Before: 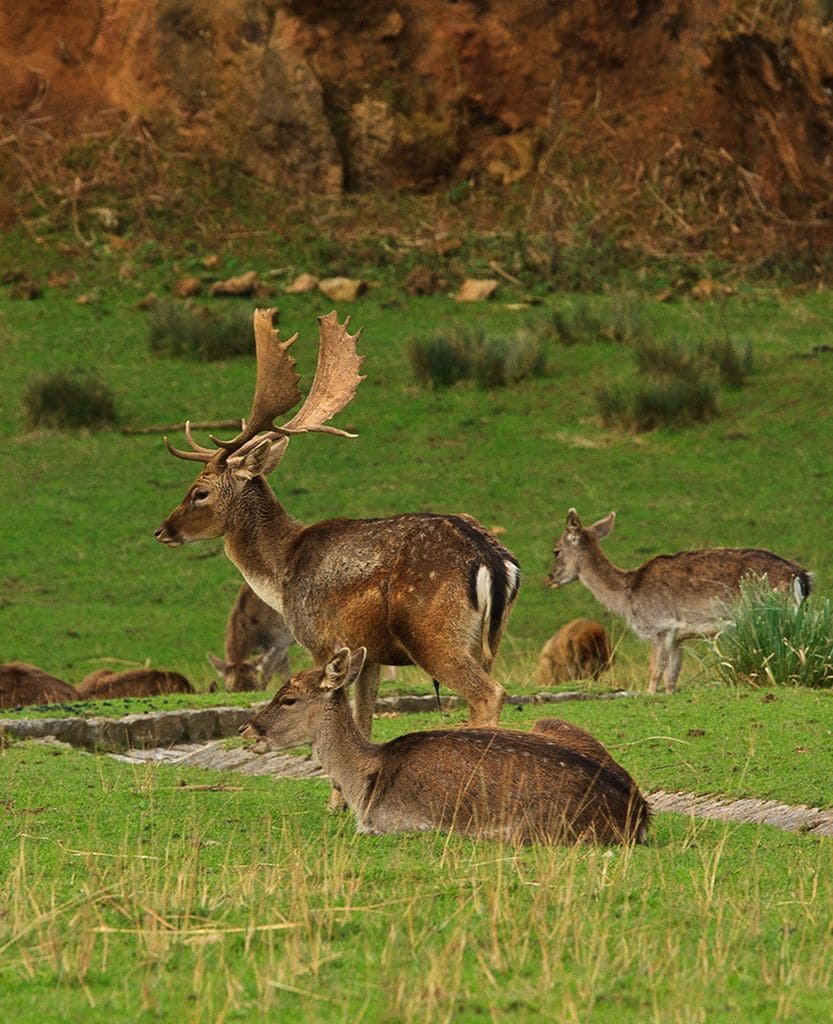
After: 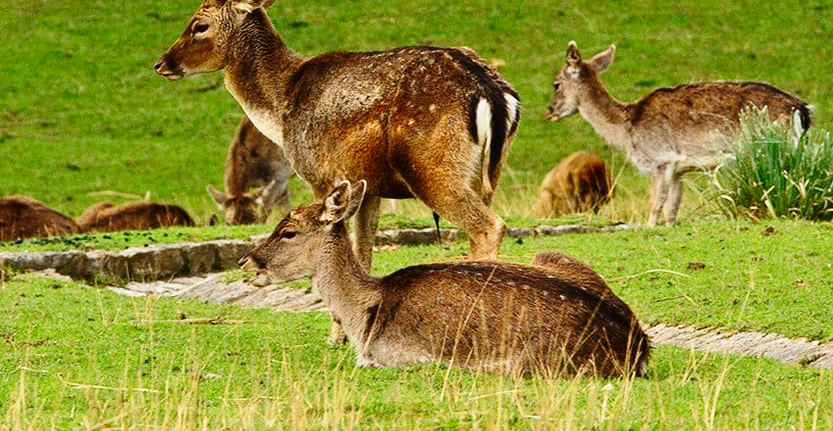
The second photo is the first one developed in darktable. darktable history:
tone curve: curves: ch0 [(0, 0) (0.003, 0.019) (0.011, 0.019) (0.025, 0.022) (0.044, 0.026) (0.069, 0.032) (0.1, 0.052) (0.136, 0.081) (0.177, 0.123) (0.224, 0.17) (0.277, 0.219) (0.335, 0.276) (0.399, 0.344) (0.468, 0.421) (0.543, 0.508) (0.623, 0.604) (0.709, 0.705) (0.801, 0.797) (0.898, 0.894) (1, 1)], color space Lab, independent channels, preserve colors none
crop: top 45.642%, bottom 12.263%
base curve: curves: ch0 [(0, 0) (0.028, 0.03) (0.121, 0.232) (0.46, 0.748) (0.859, 0.968) (1, 1)], preserve colors none
